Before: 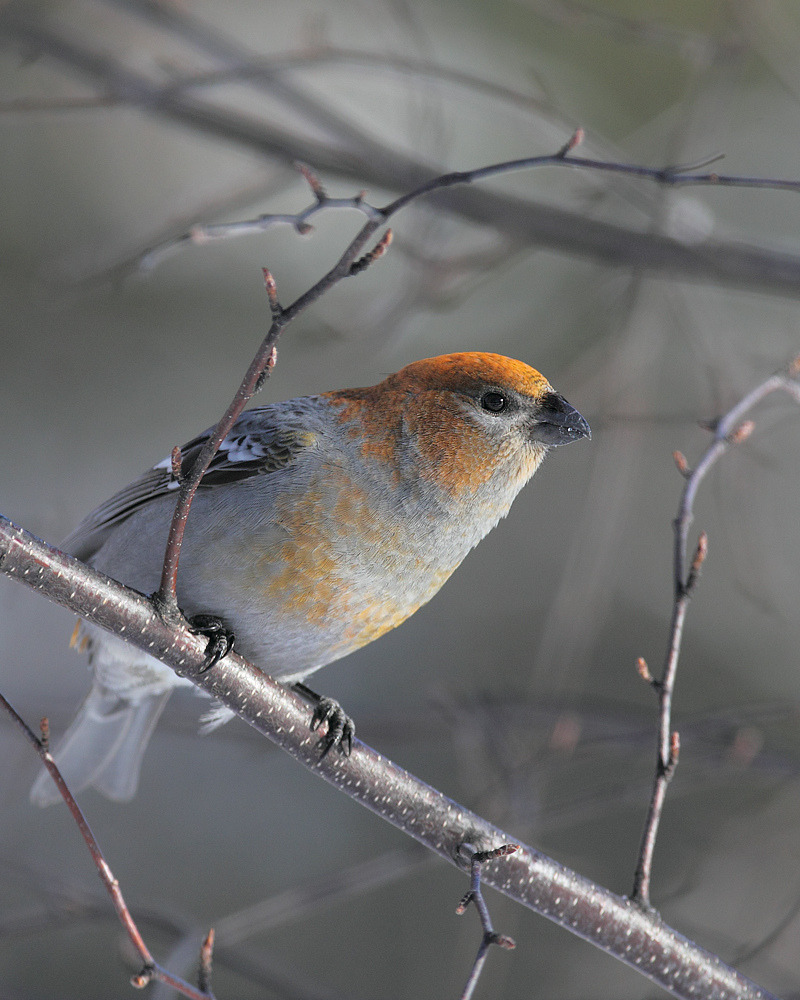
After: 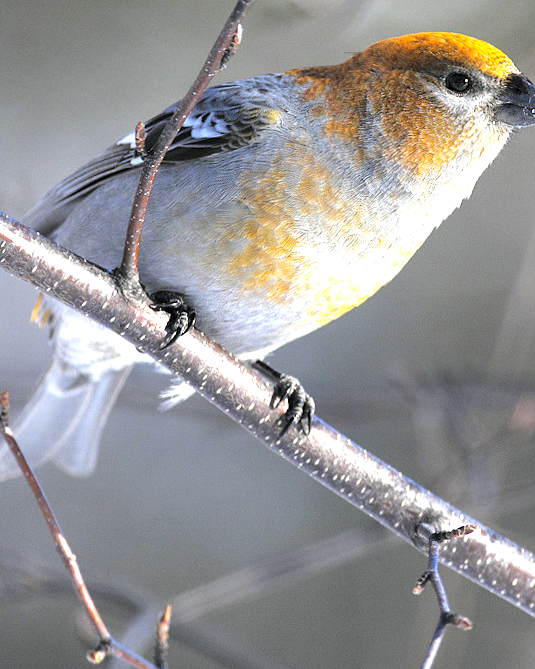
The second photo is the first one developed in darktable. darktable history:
crop and rotate: angle -0.82°, left 3.85%, top 31.828%, right 27.992%
color contrast: green-magenta contrast 0.85, blue-yellow contrast 1.25, unbound 0
levels: levels [0.012, 0.367, 0.697]
